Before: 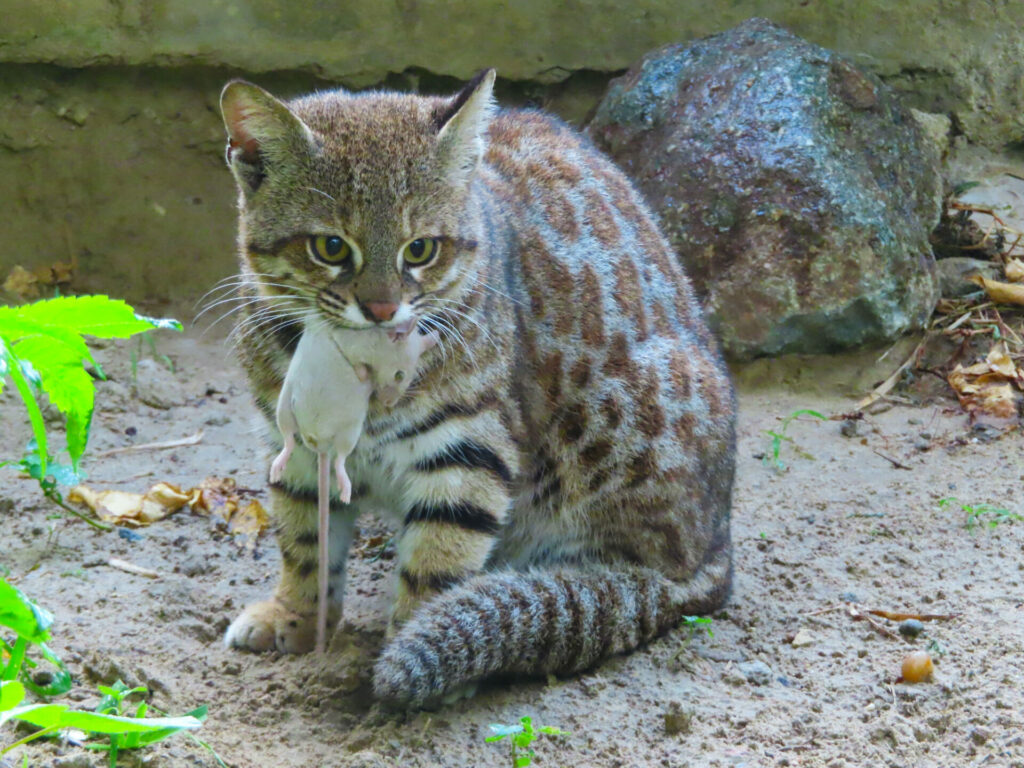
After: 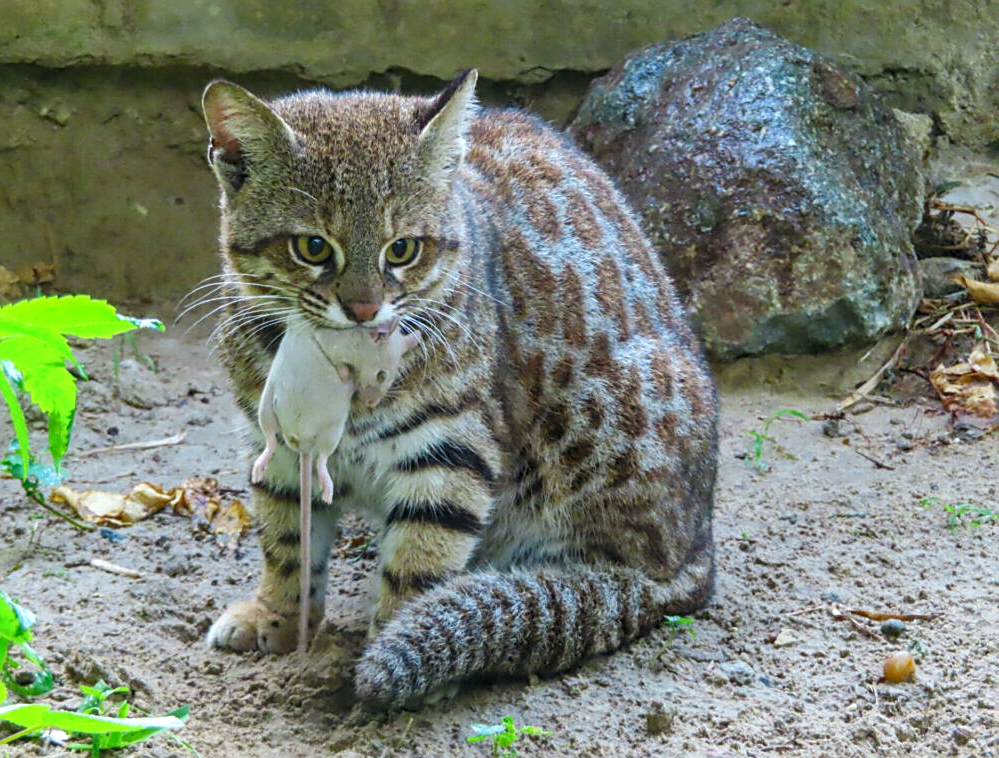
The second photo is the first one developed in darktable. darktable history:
sharpen: on, module defaults
crop and rotate: left 1.774%, right 0.633%, bottom 1.28%
local contrast: on, module defaults
